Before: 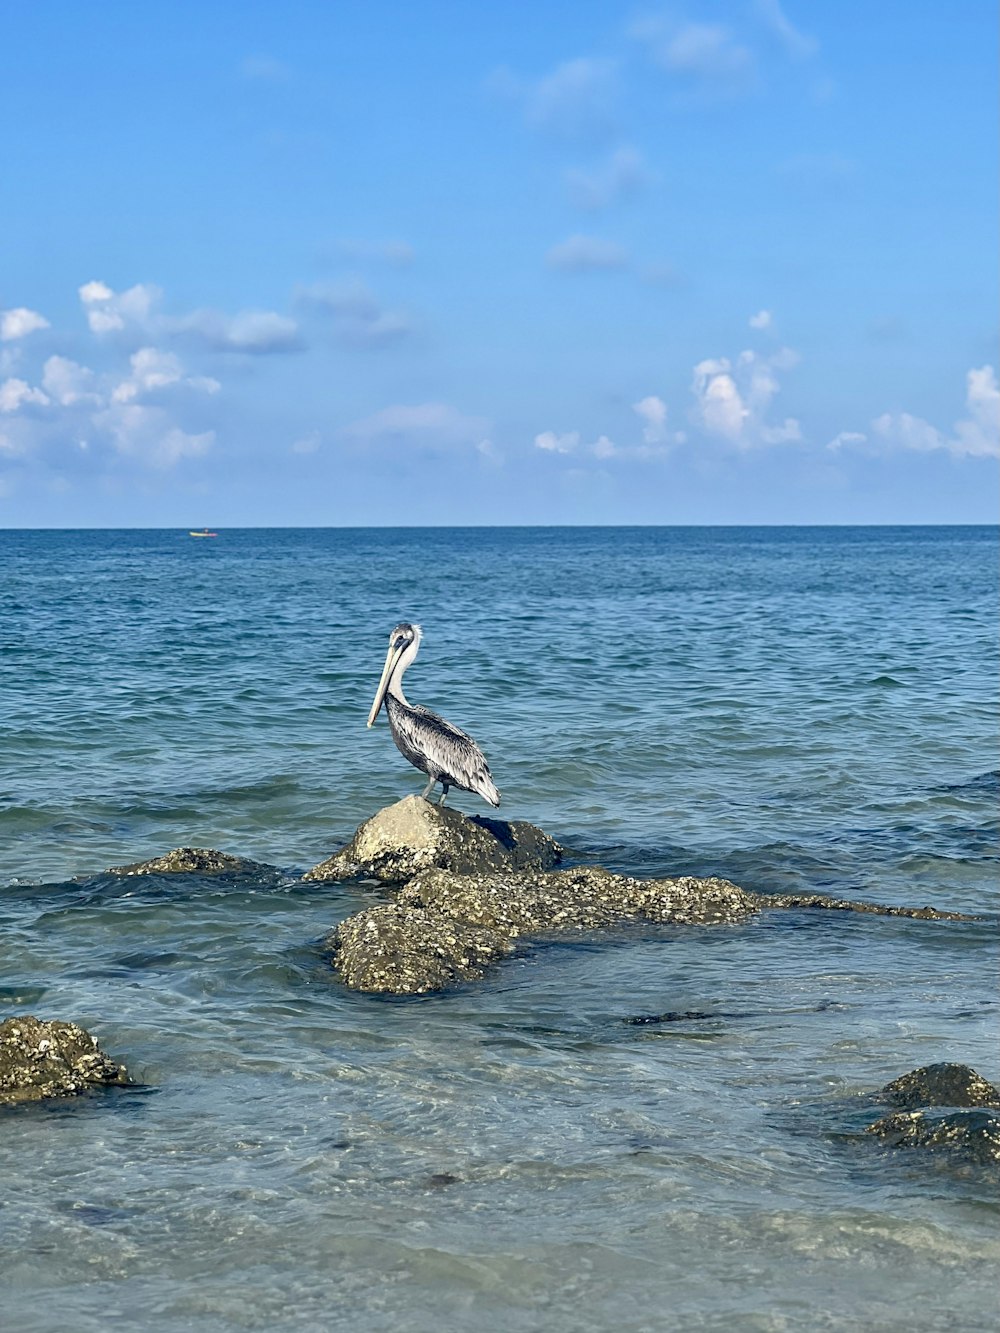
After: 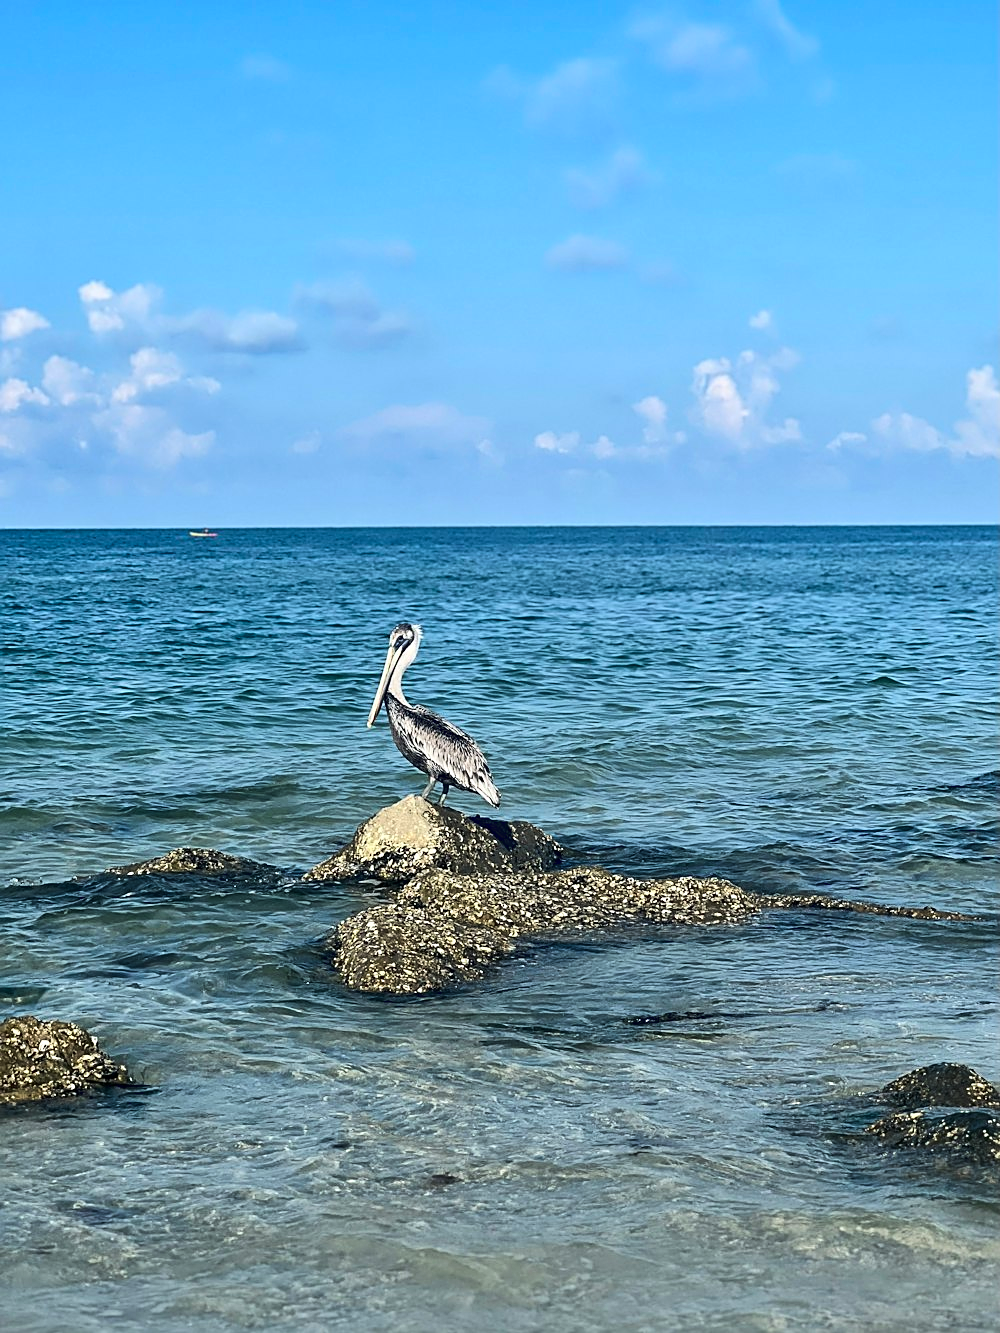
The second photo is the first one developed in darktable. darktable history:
sharpen: on, module defaults
tone curve: curves: ch0 [(0, 0) (0.003, 0.009) (0.011, 0.013) (0.025, 0.019) (0.044, 0.029) (0.069, 0.04) (0.1, 0.053) (0.136, 0.08) (0.177, 0.114) (0.224, 0.151) (0.277, 0.207) (0.335, 0.267) (0.399, 0.35) (0.468, 0.442) (0.543, 0.545) (0.623, 0.656) (0.709, 0.752) (0.801, 0.843) (0.898, 0.932) (1, 1)], color space Lab, linked channels, preserve colors none
